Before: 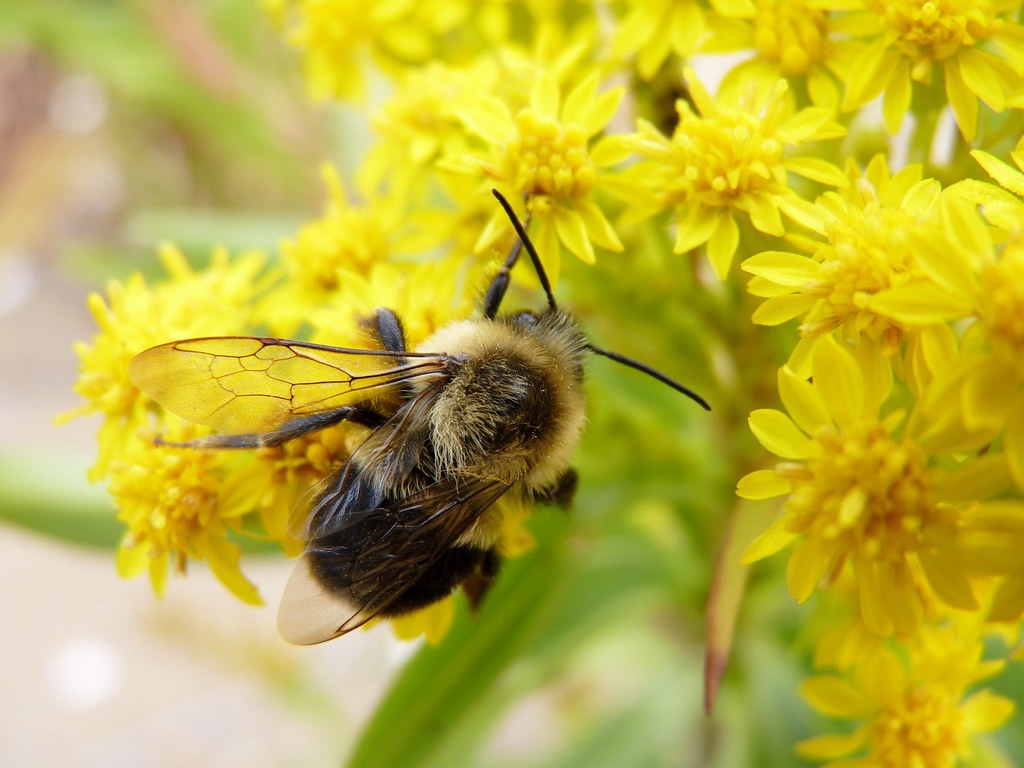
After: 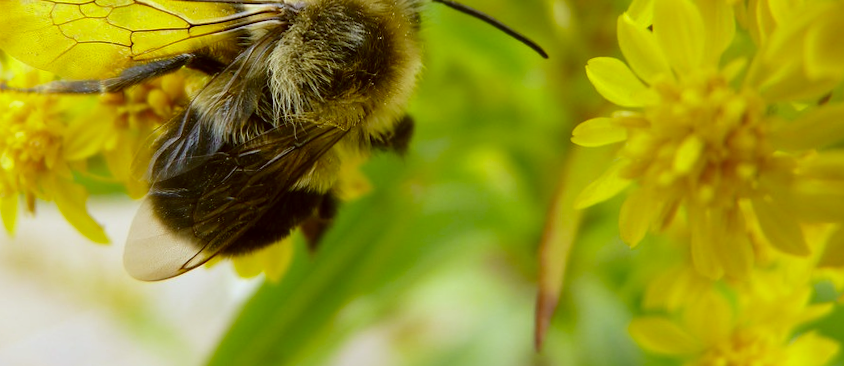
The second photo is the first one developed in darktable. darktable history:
crop and rotate: left 13.306%, top 48.129%, bottom 2.928%
rotate and perspective: rotation 0.074°, lens shift (vertical) 0.096, lens shift (horizontal) -0.041, crop left 0.043, crop right 0.952, crop top 0.024, crop bottom 0.979
color correction: highlights a* -1.43, highlights b* 10.12, shadows a* 0.395, shadows b* 19.35
white balance: red 0.931, blue 1.11
